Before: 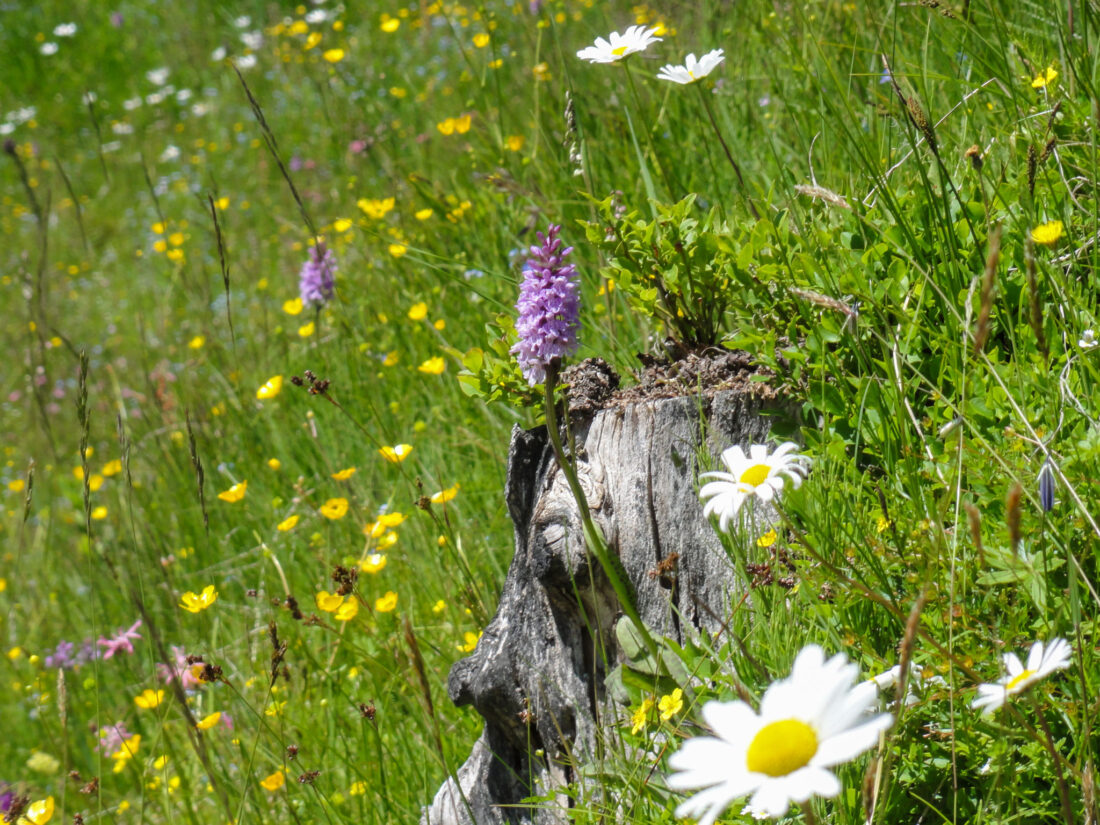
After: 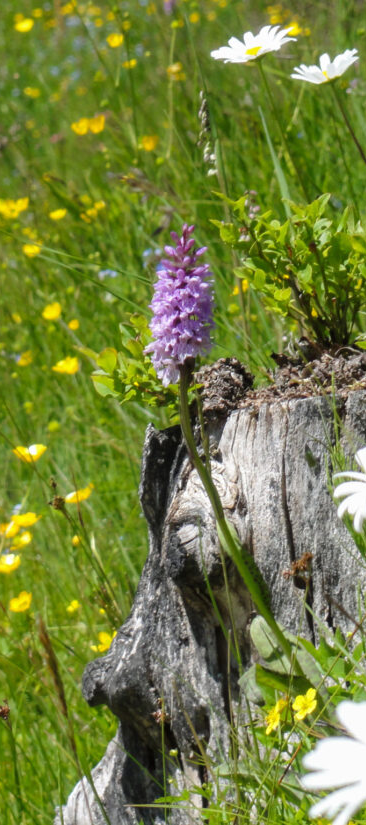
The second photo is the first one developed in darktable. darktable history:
crop: left 33.36%, right 33.36%
tone equalizer: on, module defaults
